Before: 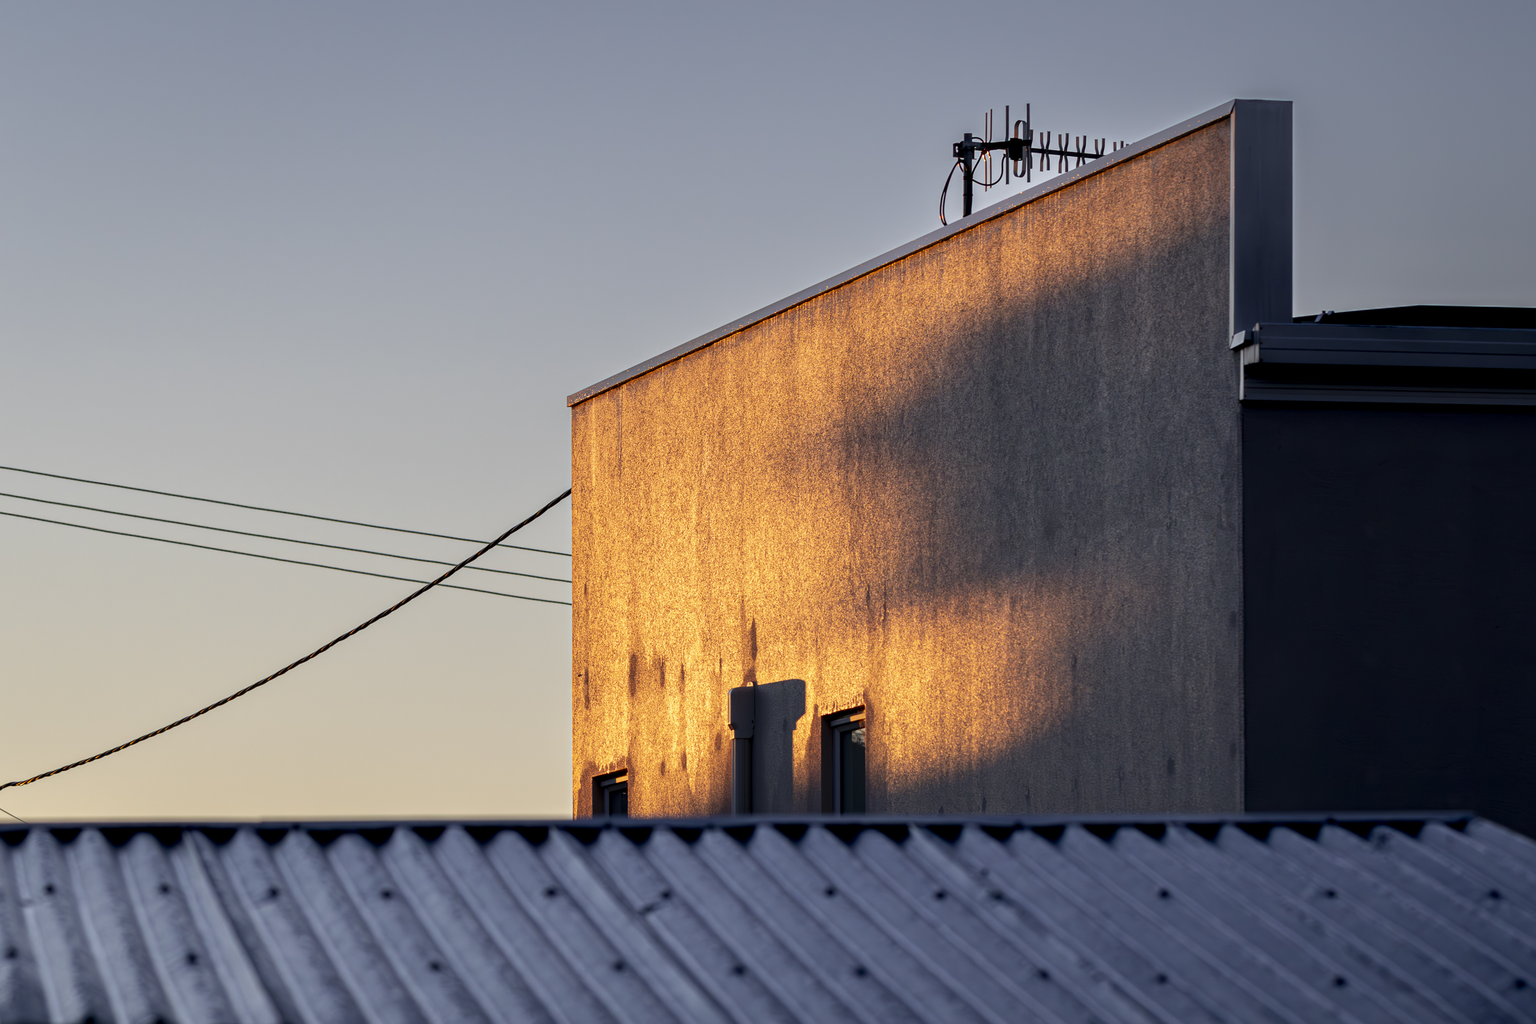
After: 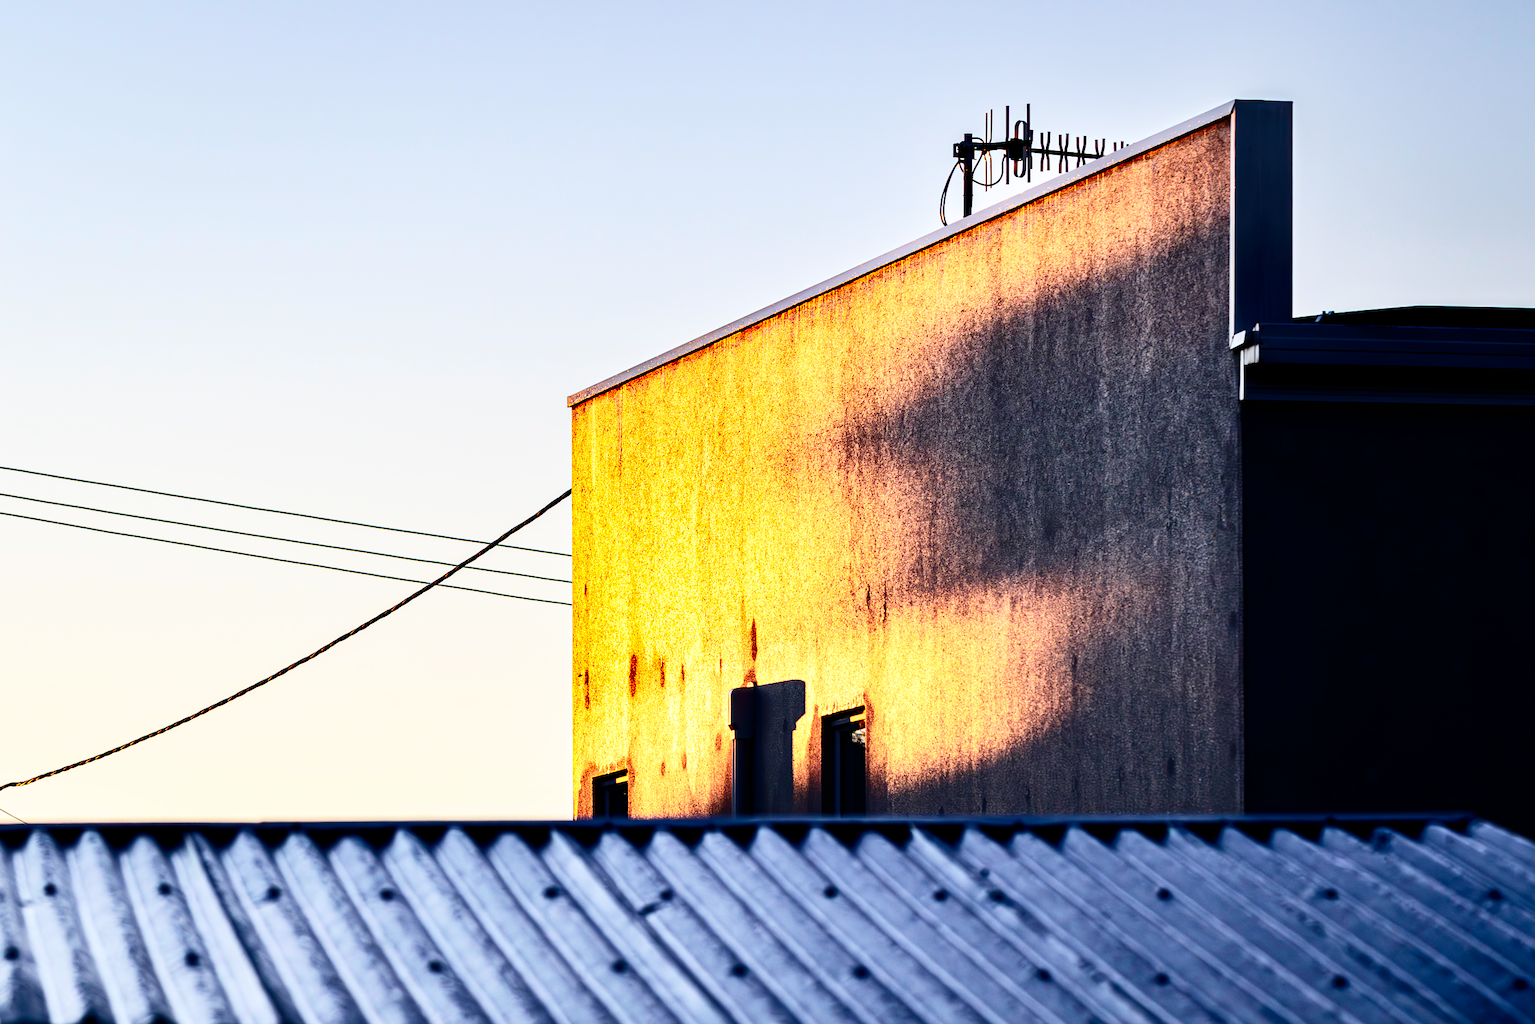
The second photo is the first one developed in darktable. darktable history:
contrast brightness saturation: contrast 0.3
base curve: curves: ch0 [(0, 0) (0.007, 0.004) (0.027, 0.03) (0.046, 0.07) (0.207, 0.54) (0.442, 0.872) (0.673, 0.972) (1, 1)], preserve colors none
shadows and highlights: shadows 25.32, highlights -47.98, highlights color adjustment 89.55%, soften with gaussian
exposure: compensate highlight preservation false
